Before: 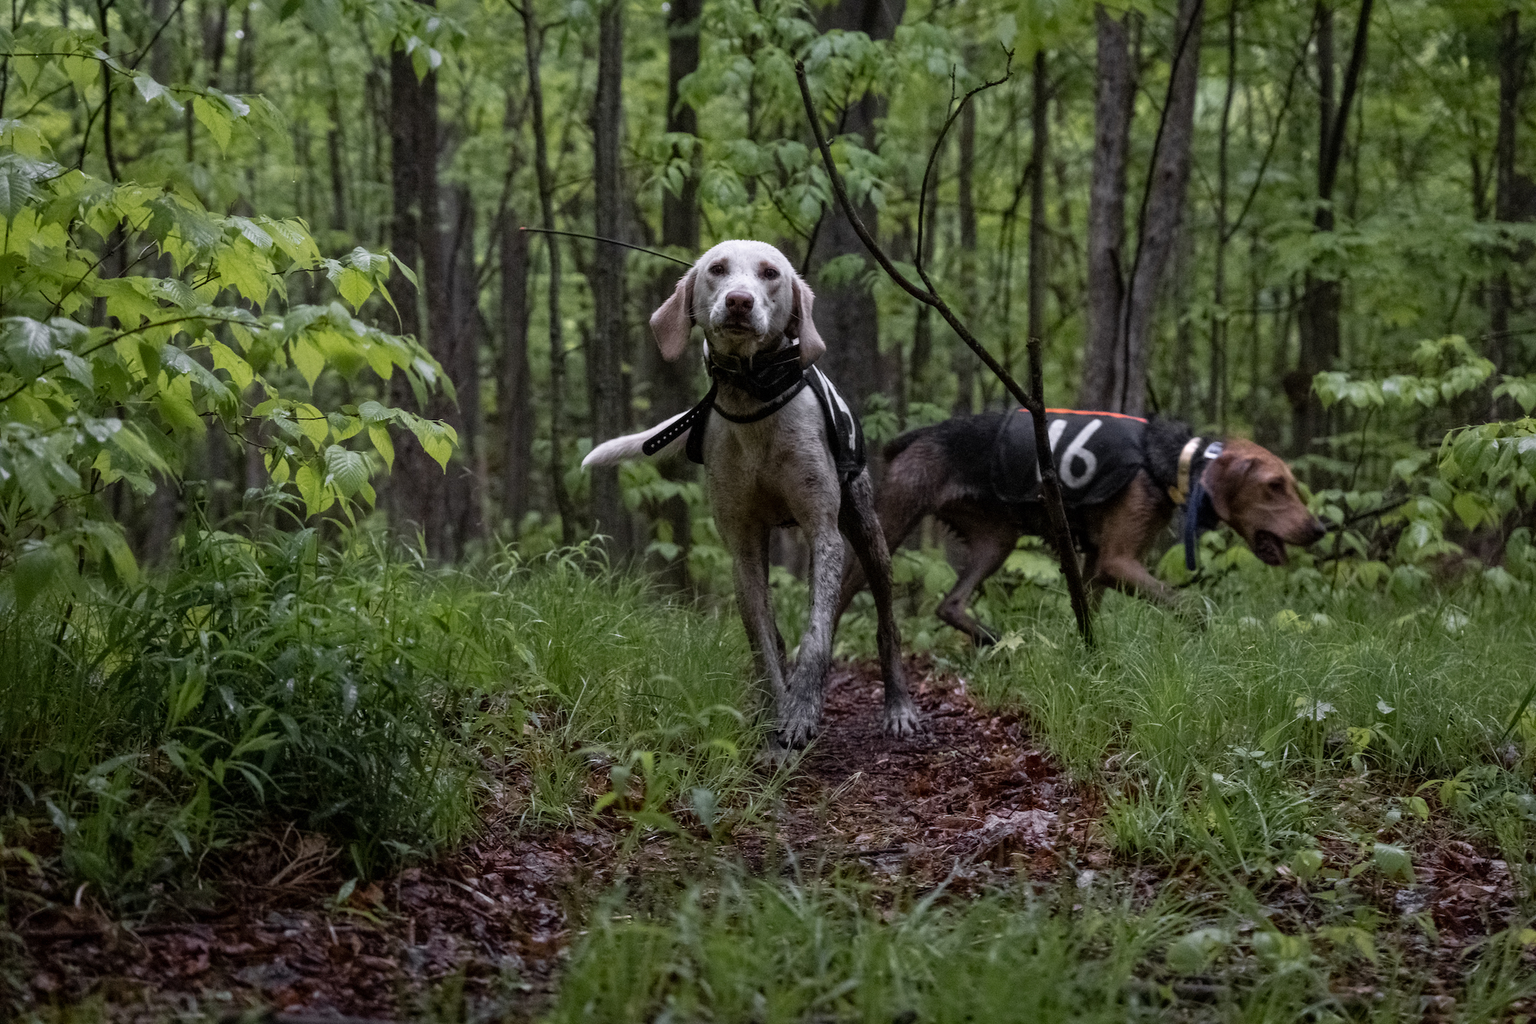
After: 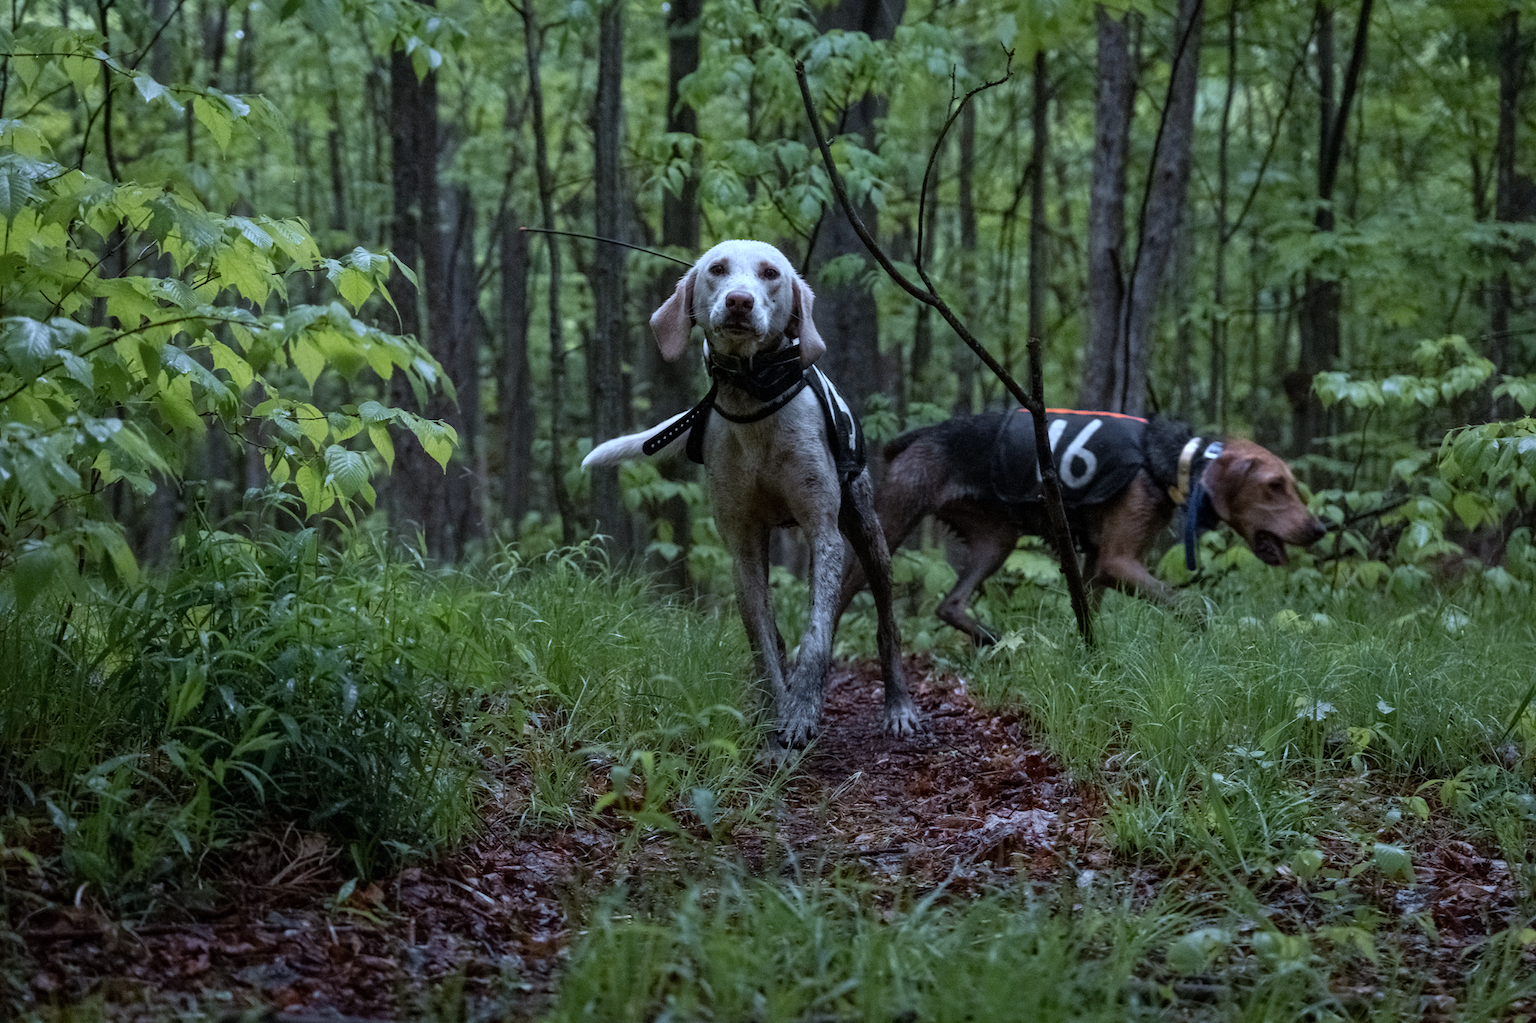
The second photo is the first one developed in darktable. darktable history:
color calibration: output R [1.063, -0.012, -0.003, 0], output G [0, 1.022, 0.021, 0], output B [-0.079, 0.047, 1, 0], illuminant custom, x 0.389, y 0.387, temperature 3838.64 K
exposure: exposure -0.021 EV, compensate highlight preservation false
